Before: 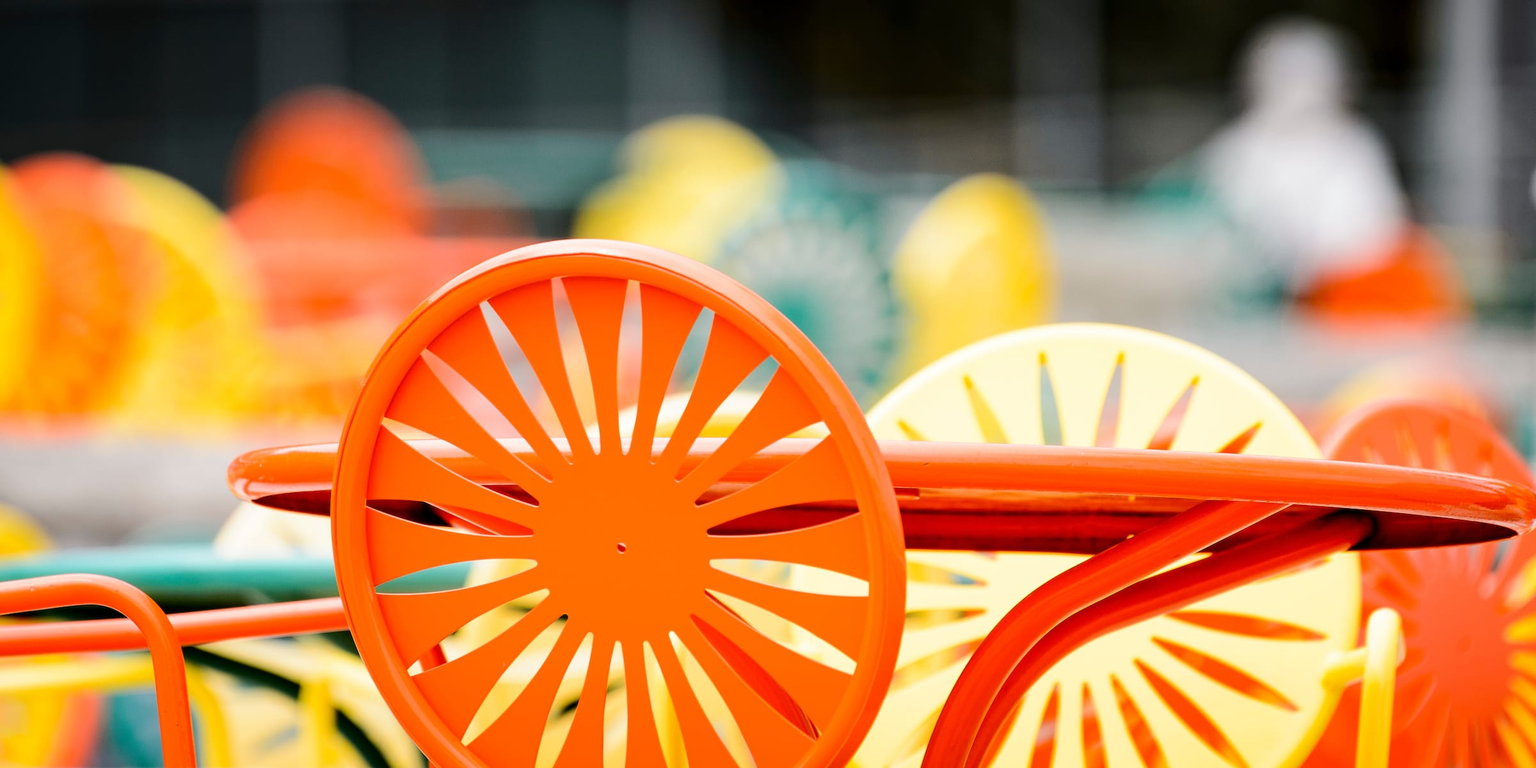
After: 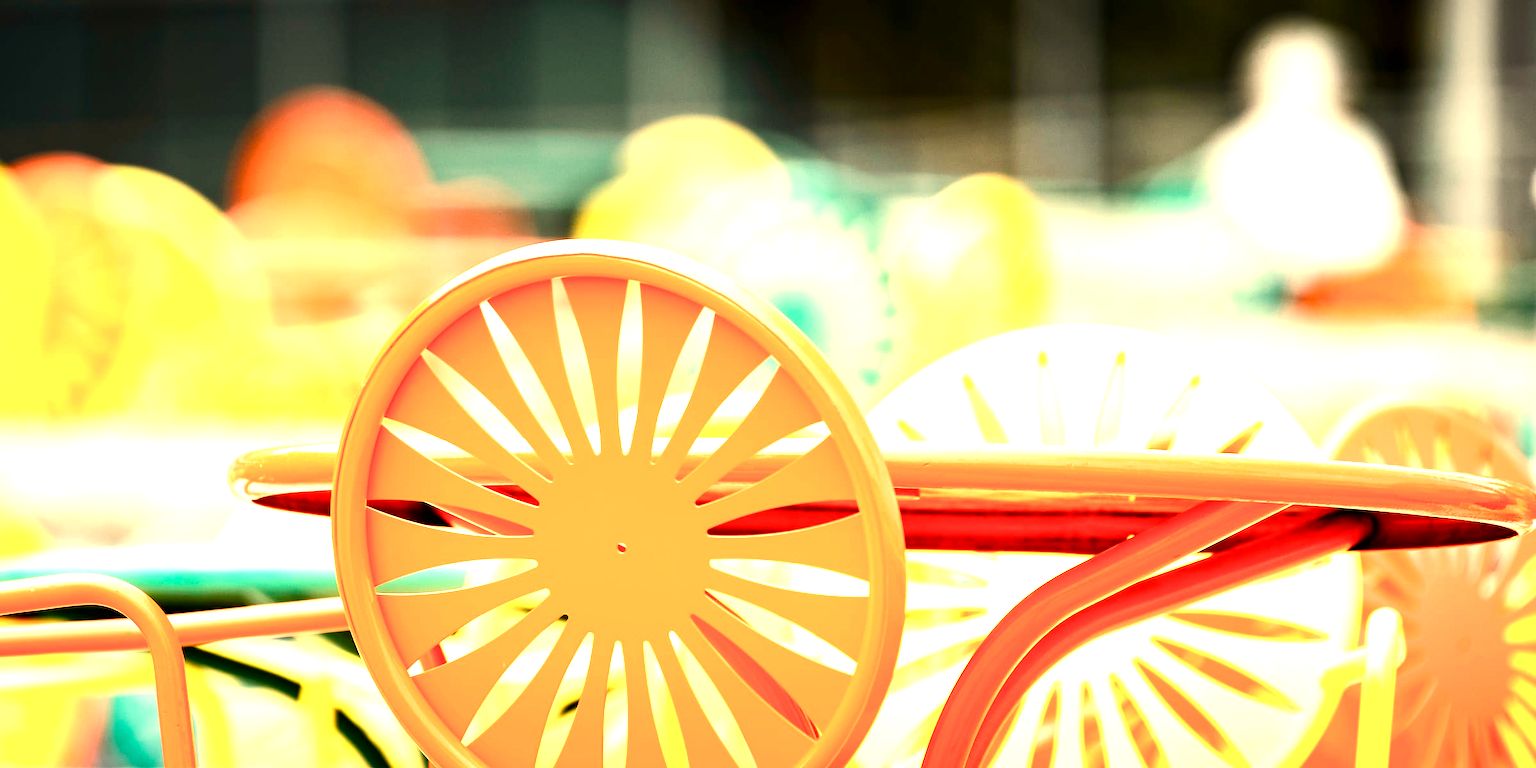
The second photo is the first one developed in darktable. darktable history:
color balance rgb: shadows lift › luminance -20%, power › hue 72.24°, highlights gain › luminance 15%, global offset › hue 171.6°, perceptual saturation grading › global saturation 14.09%, perceptual saturation grading › highlights -25%, perceptual saturation grading › shadows 25%, global vibrance 25%, contrast 10%
white balance: red 1.08, blue 0.791
exposure: black level correction 0, exposure 1.2 EV, compensate exposure bias true, compensate highlight preservation false
